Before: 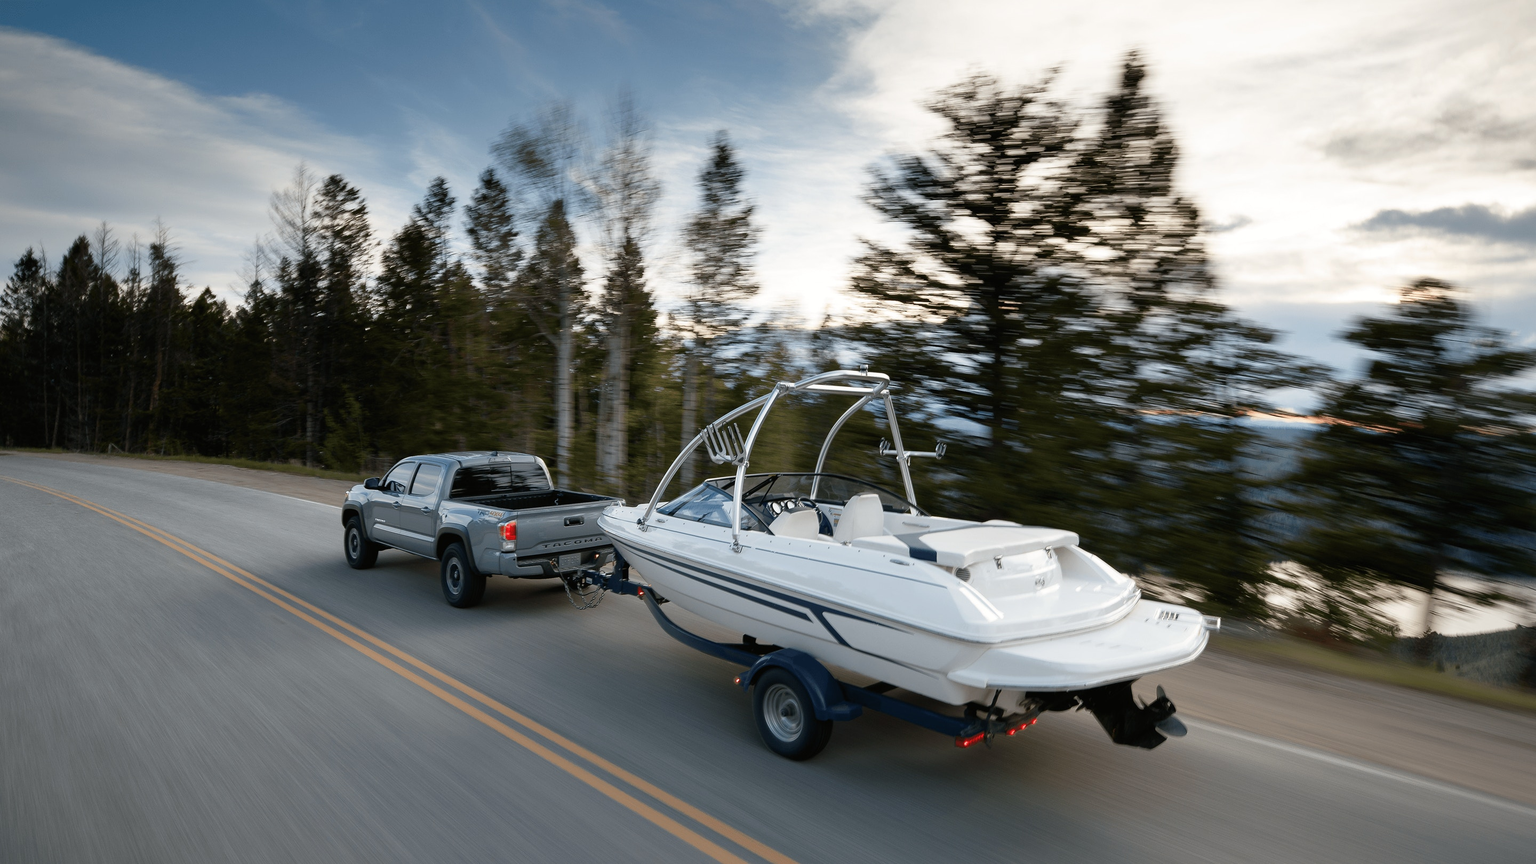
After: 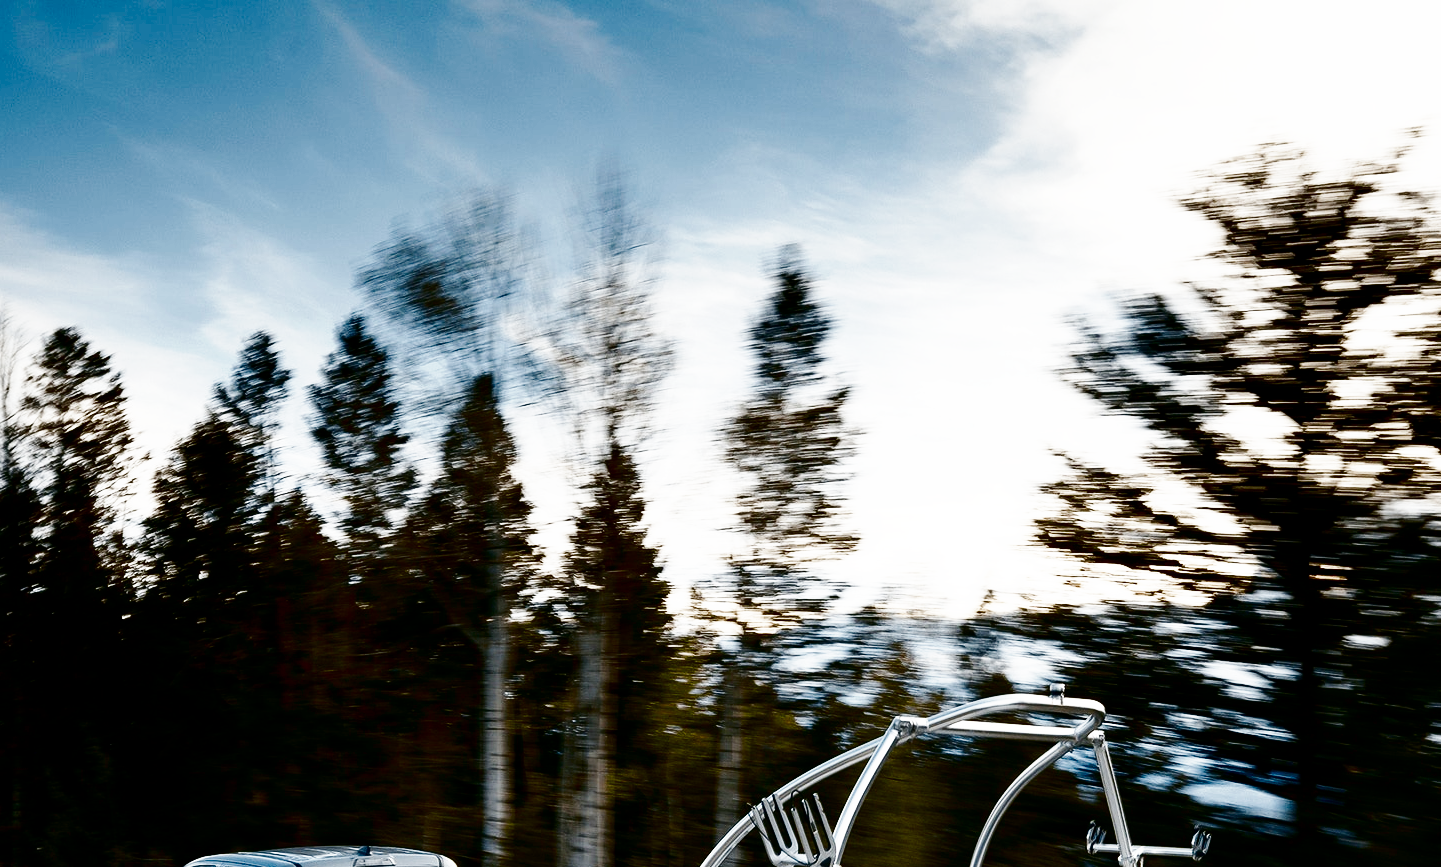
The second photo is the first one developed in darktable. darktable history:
rgb levels: preserve colors max RGB
crop: left 19.556%, right 30.401%, bottom 46.458%
contrast brightness saturation: contrast 0.09, brightness -0.59, saturation 0.17
base curve: curves: ch0 [(0, 0) (0.007, 0.004) (0.027, 0.03) (0.046, 0.07) (0.207, 0.54) (0.442, 0.872) (0.673, 0.972) (1, 1)], preserve colors none
